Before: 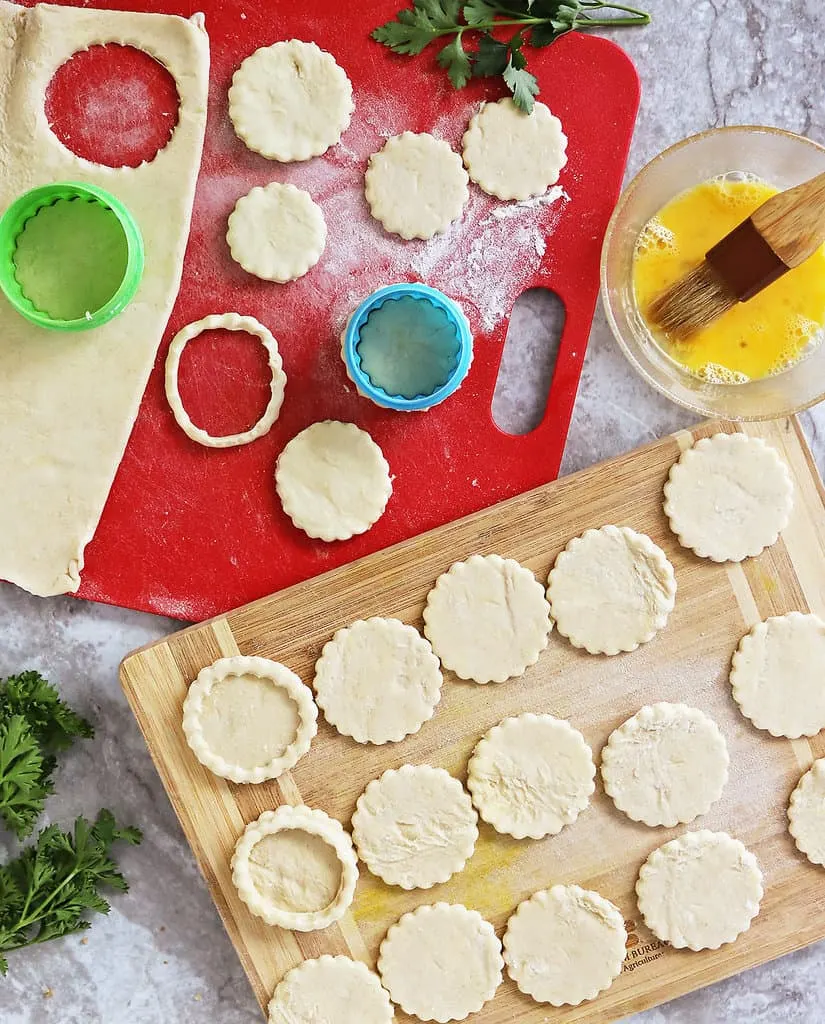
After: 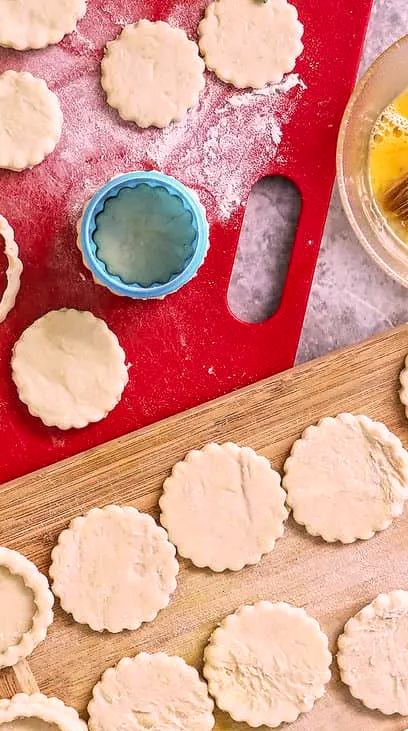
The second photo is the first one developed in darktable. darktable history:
local contrast: on, module defaults
crop: left 32.075%, top 10.976%, right 18.355%, bottom 17.596%
color correction: highlights a* 14.52, highlights b* 4.84
